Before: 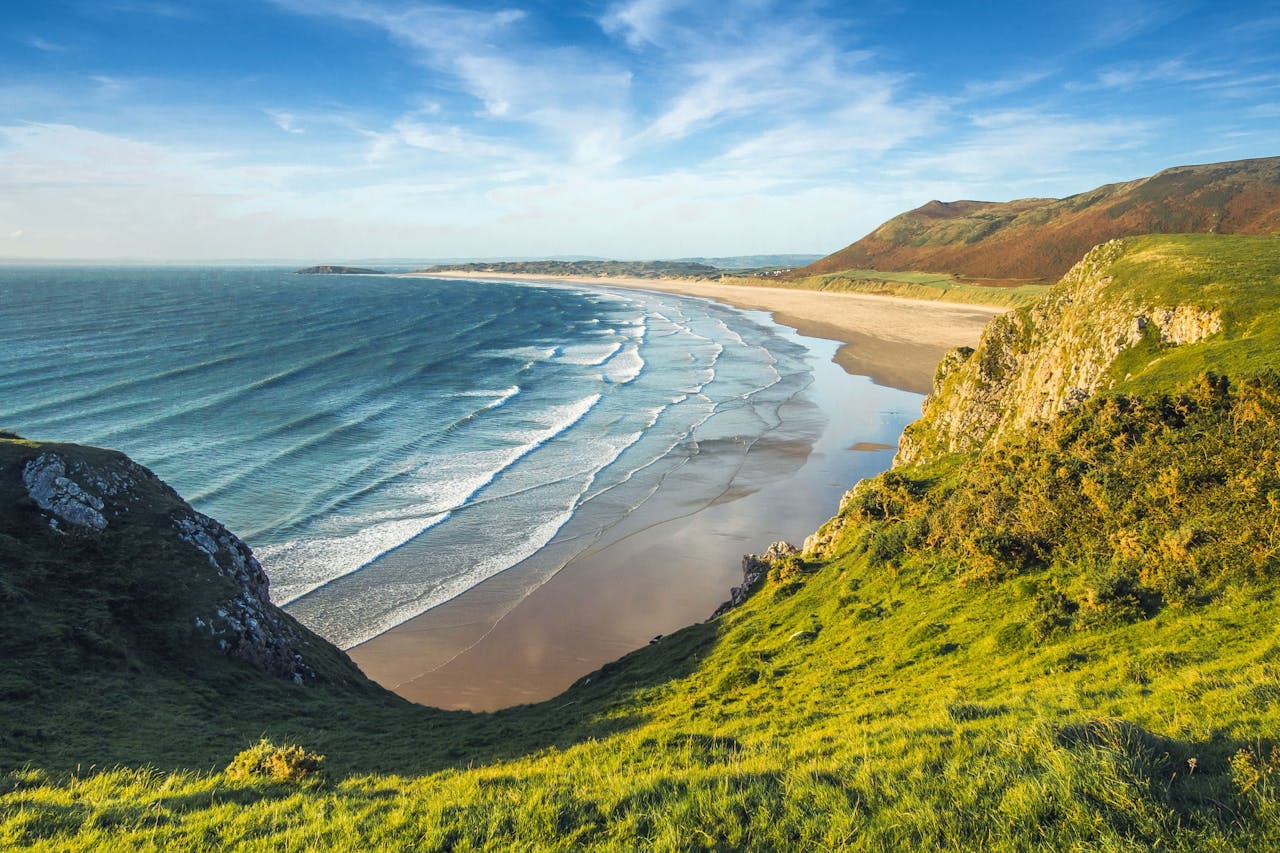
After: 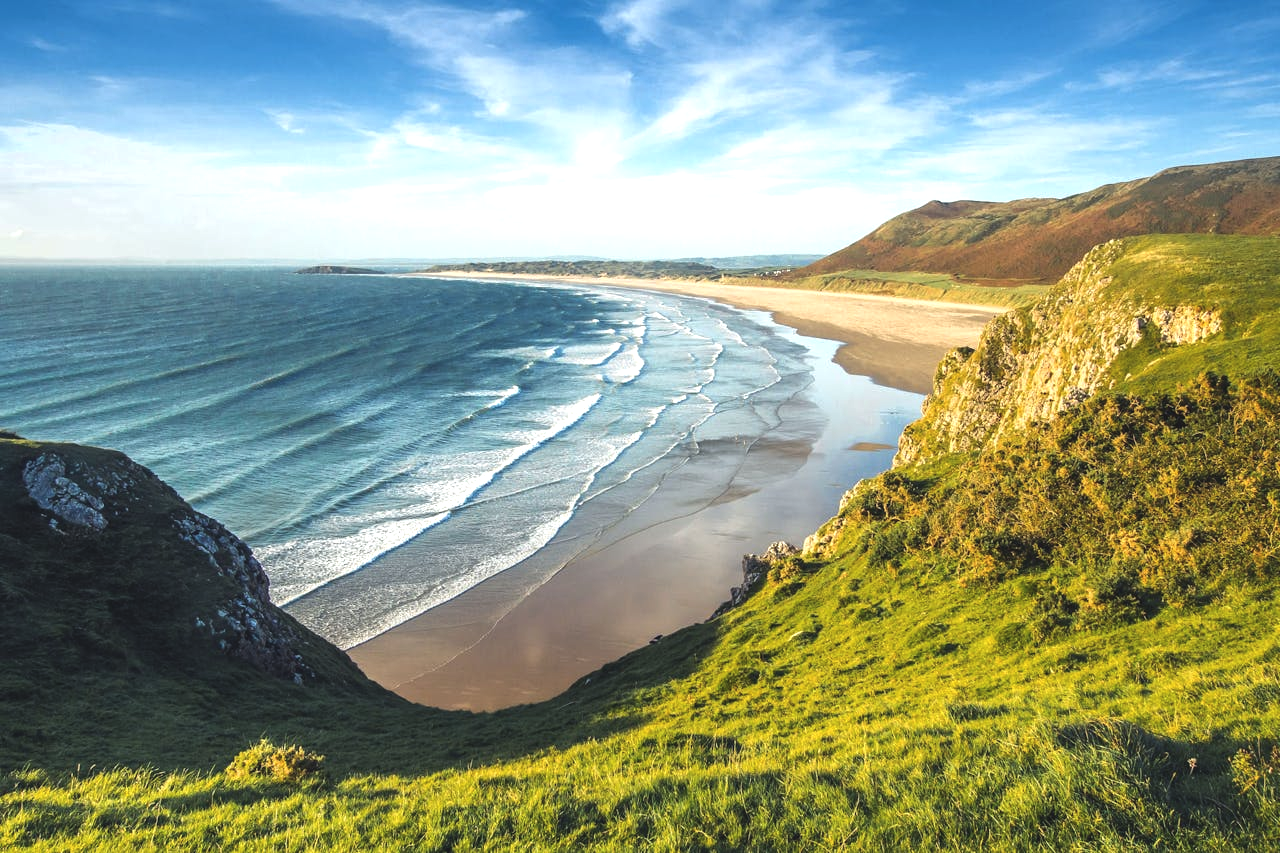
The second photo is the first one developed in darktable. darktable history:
tone curve: curves: ch0 [(0, 0) (0.077, 0.082) (0.765, 0.73) (1, 1)]
tone equalizer: -8 EV -0.417 EV, -7 EV -0.389 EV, -6 EV -0.333 EV, -5 EV -0.222 EV, -3 EV 0.222 EV, -2 EV 0.333 EV, -1 EV 0.389 EV, +0 EV 0.417 EV, edges refinement/feathering 500, mask exposure compensation -1.57 EV, preserve details no
exposure: black level correction -0.008, exposure 0.067 EV, compensate highlight preservation false
